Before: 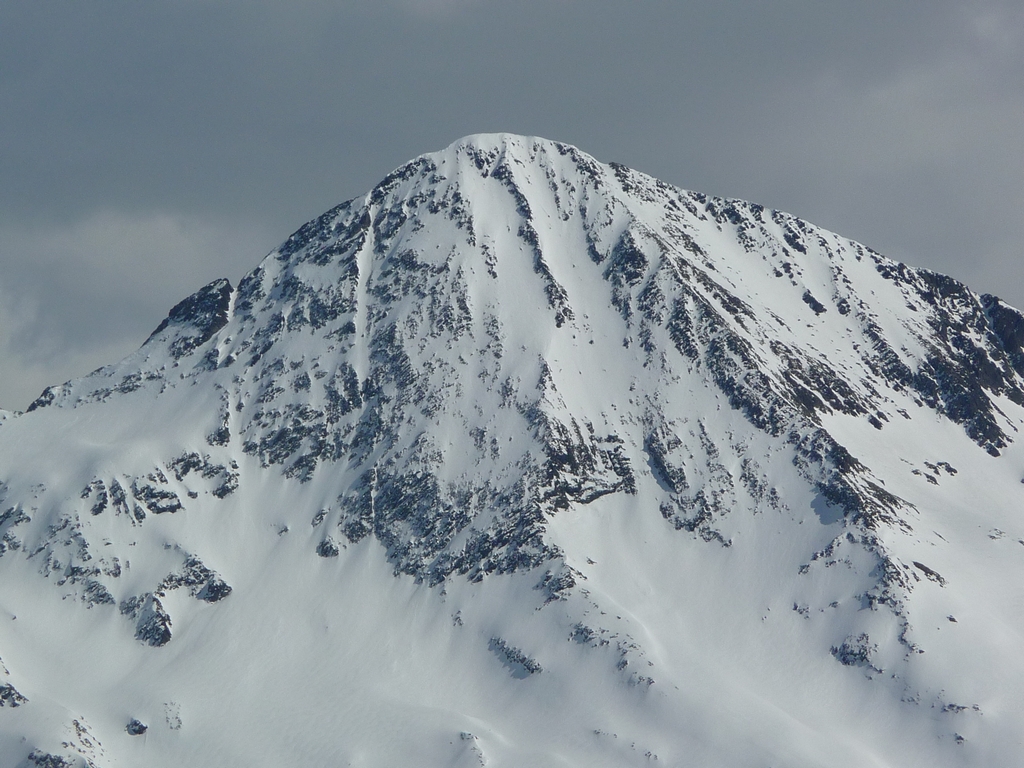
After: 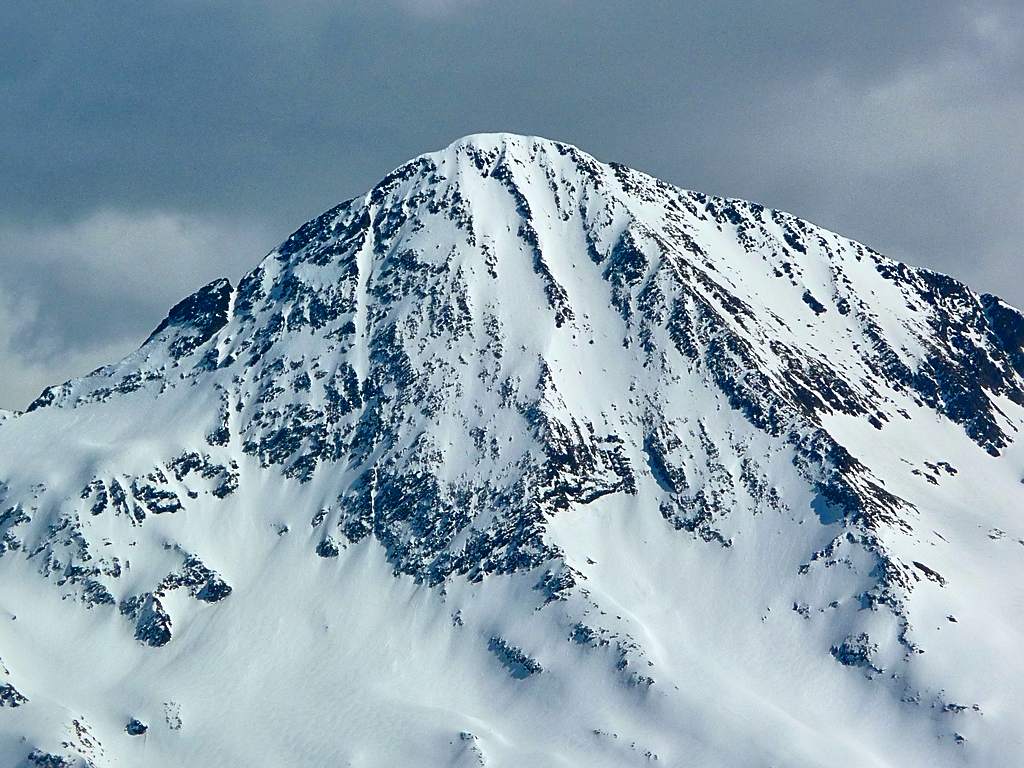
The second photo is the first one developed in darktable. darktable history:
sharpen: on, module defaults
contrast brightness saturation: contrast 0.26, brightness 0.02, saturation 0.87
local contrast: mode bilateral grid, contrast 20, coarseness 50, detail 171%, midtone range 0.2
color correction: highlights a* 0.003, highlights b* -0.283
